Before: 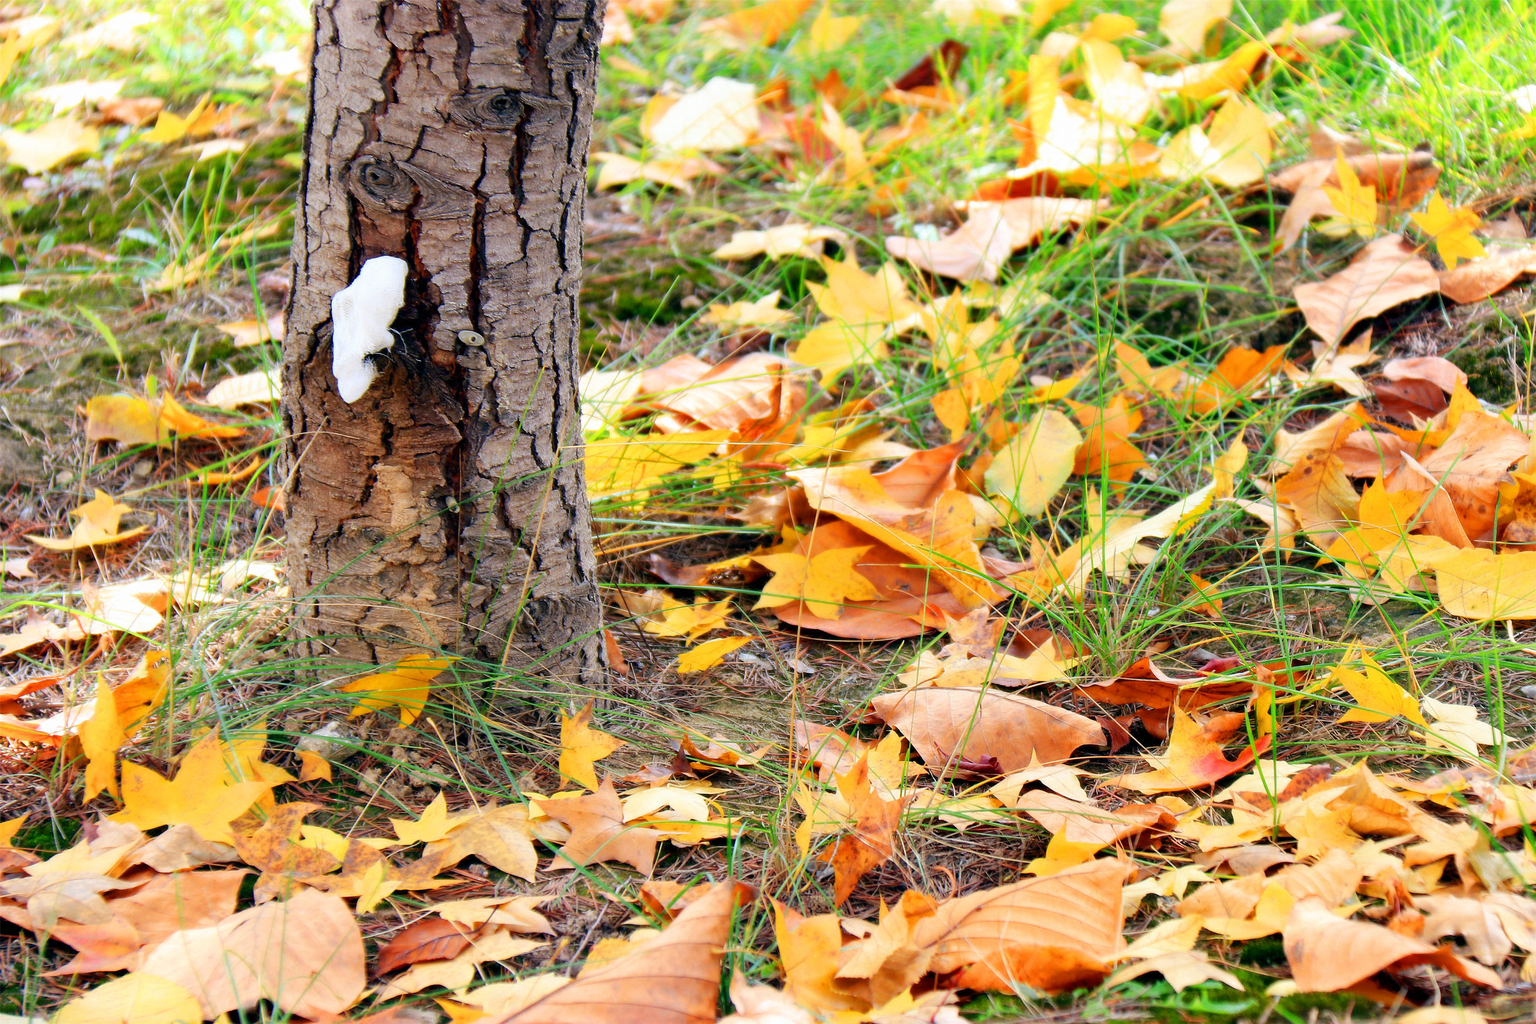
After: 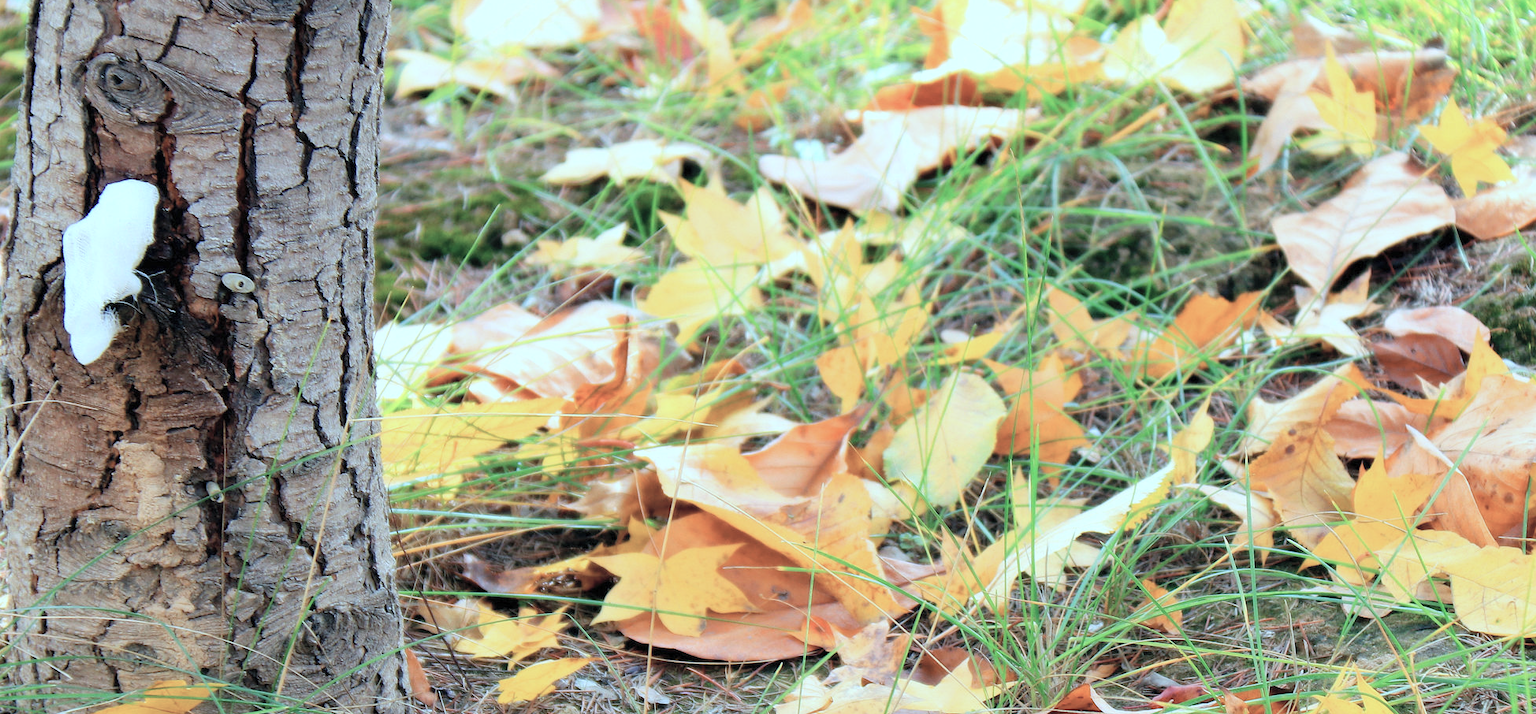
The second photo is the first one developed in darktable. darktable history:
color correction: highlights a* -13.21, highlights b* -17.75, saturation 0.714
crop: left 18.36%, top 11.089%, right 2.044%, bottom 33.344%
contrast brightness saturation: brightness 0.15
